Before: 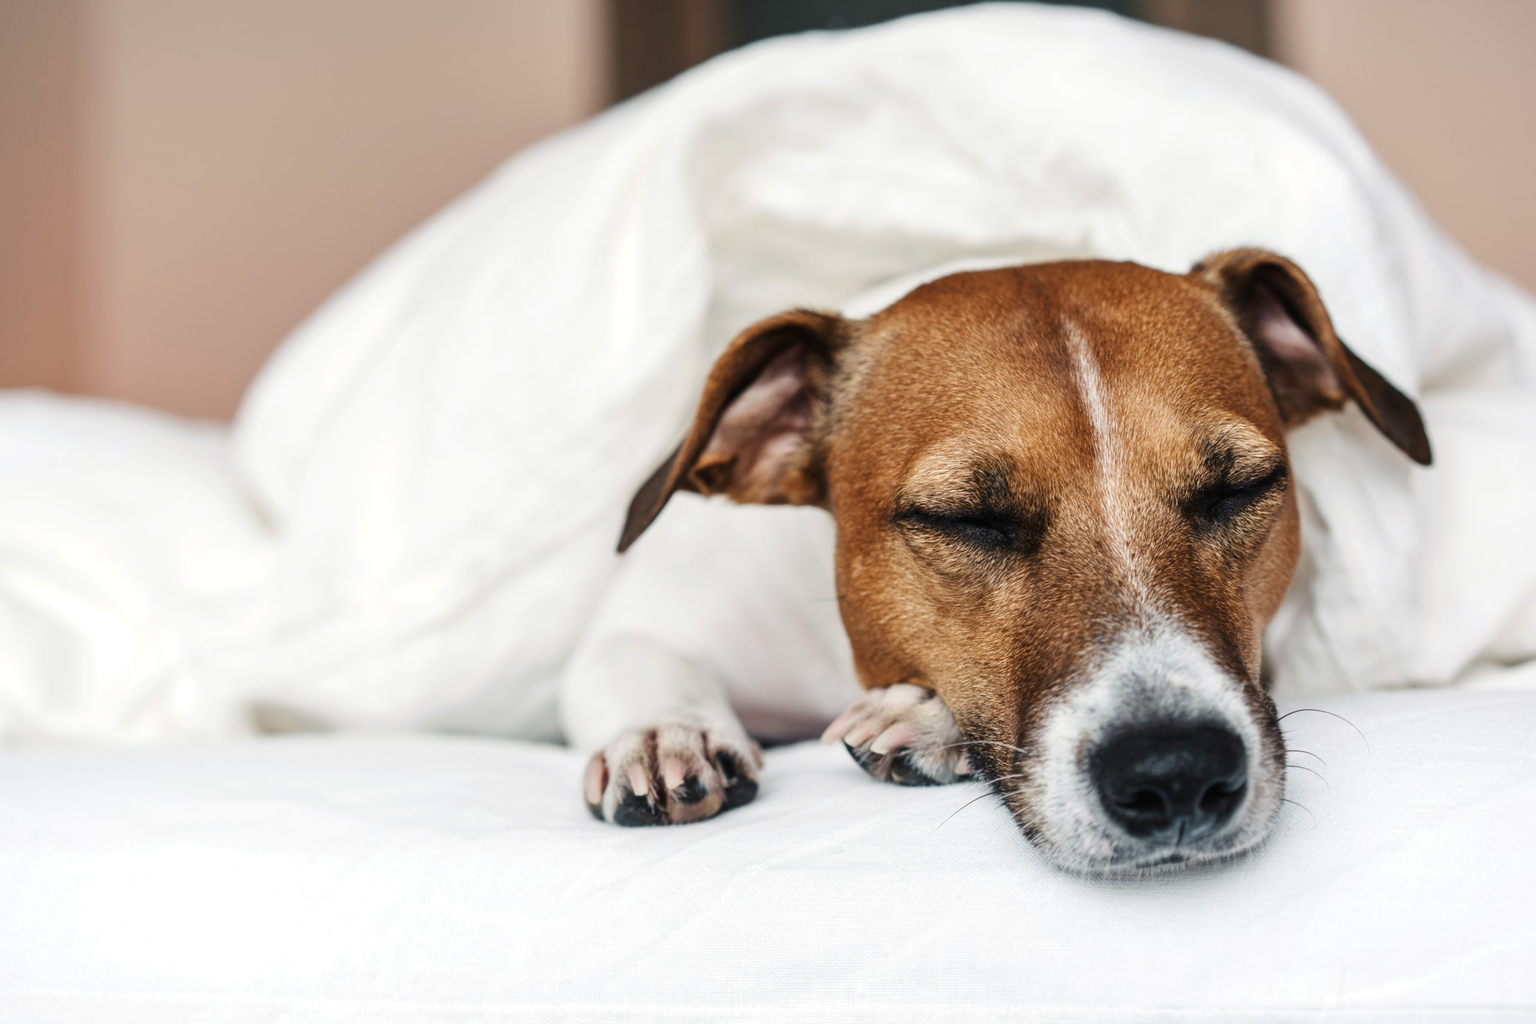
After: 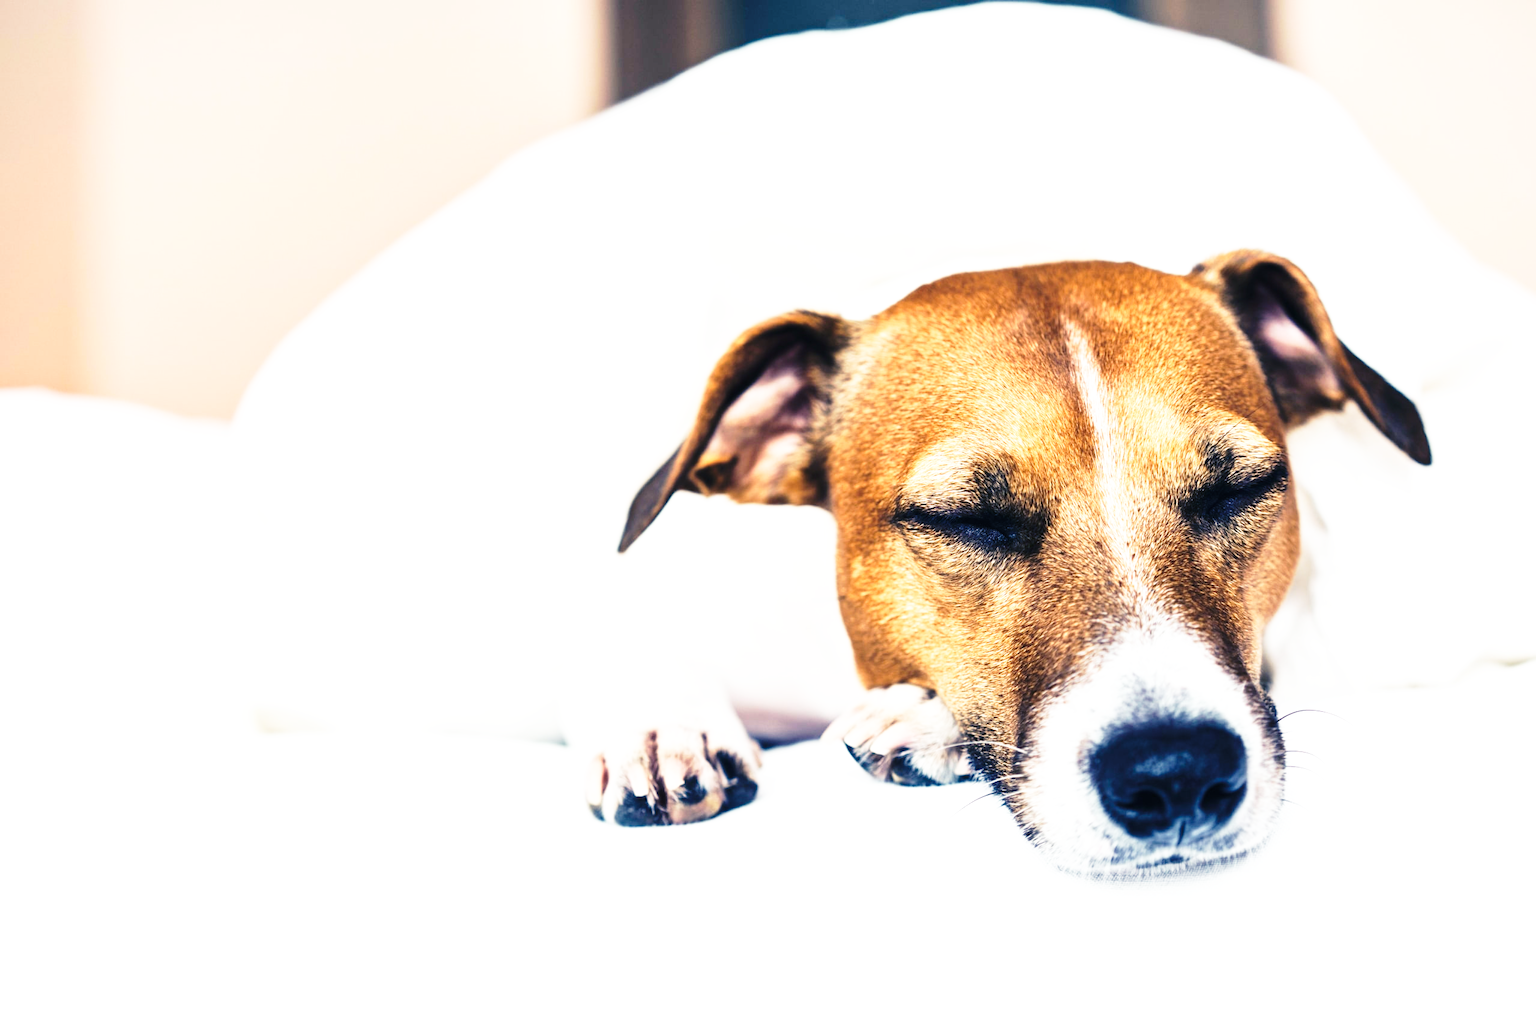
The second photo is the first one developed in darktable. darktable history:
base curve: curves: ch0 [(0, 0) (0.026, 0.03) (0.109, 0.232) (0.351, 0.748) (0.669, 0.968) (1, 1)], preserve colors none
color balance rgb: shadows lift › luminance -40.974%, shadows lift › chroma 14.386%, shadows lift › hue 260.4°, perceptual saturation grading › global saturation -0.897%, global vibrance 20%
exposure: black level correction 0, exposure 0.597 EV, compensate highlight preservation false
